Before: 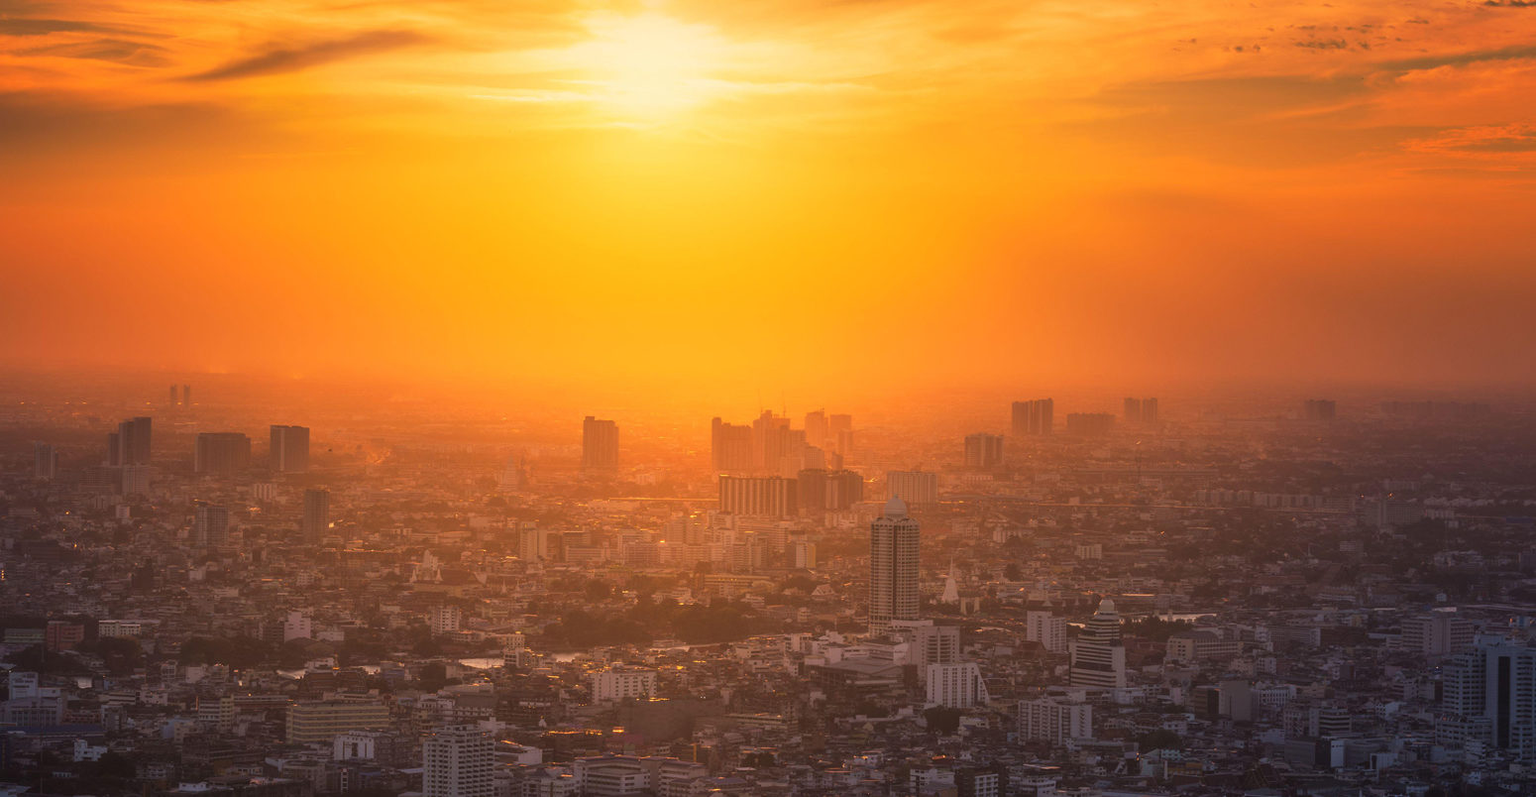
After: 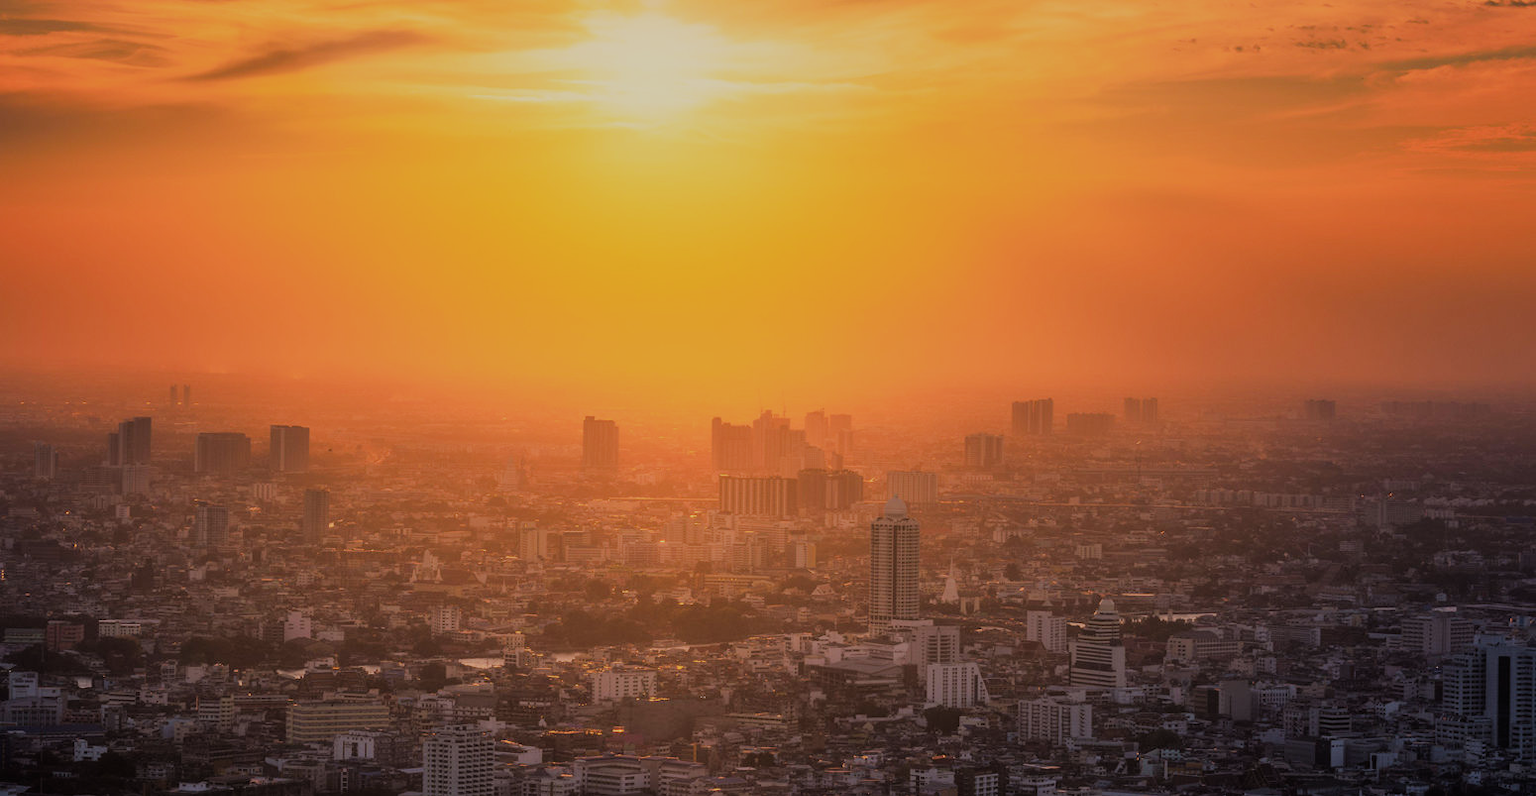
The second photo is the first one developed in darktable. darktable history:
filmic rgb: black relative exposure -7.36 EV, white relative exposure 5.05 EV, threshold 2.97 EV, hardness 3.2, enable highlight reconstruction true
